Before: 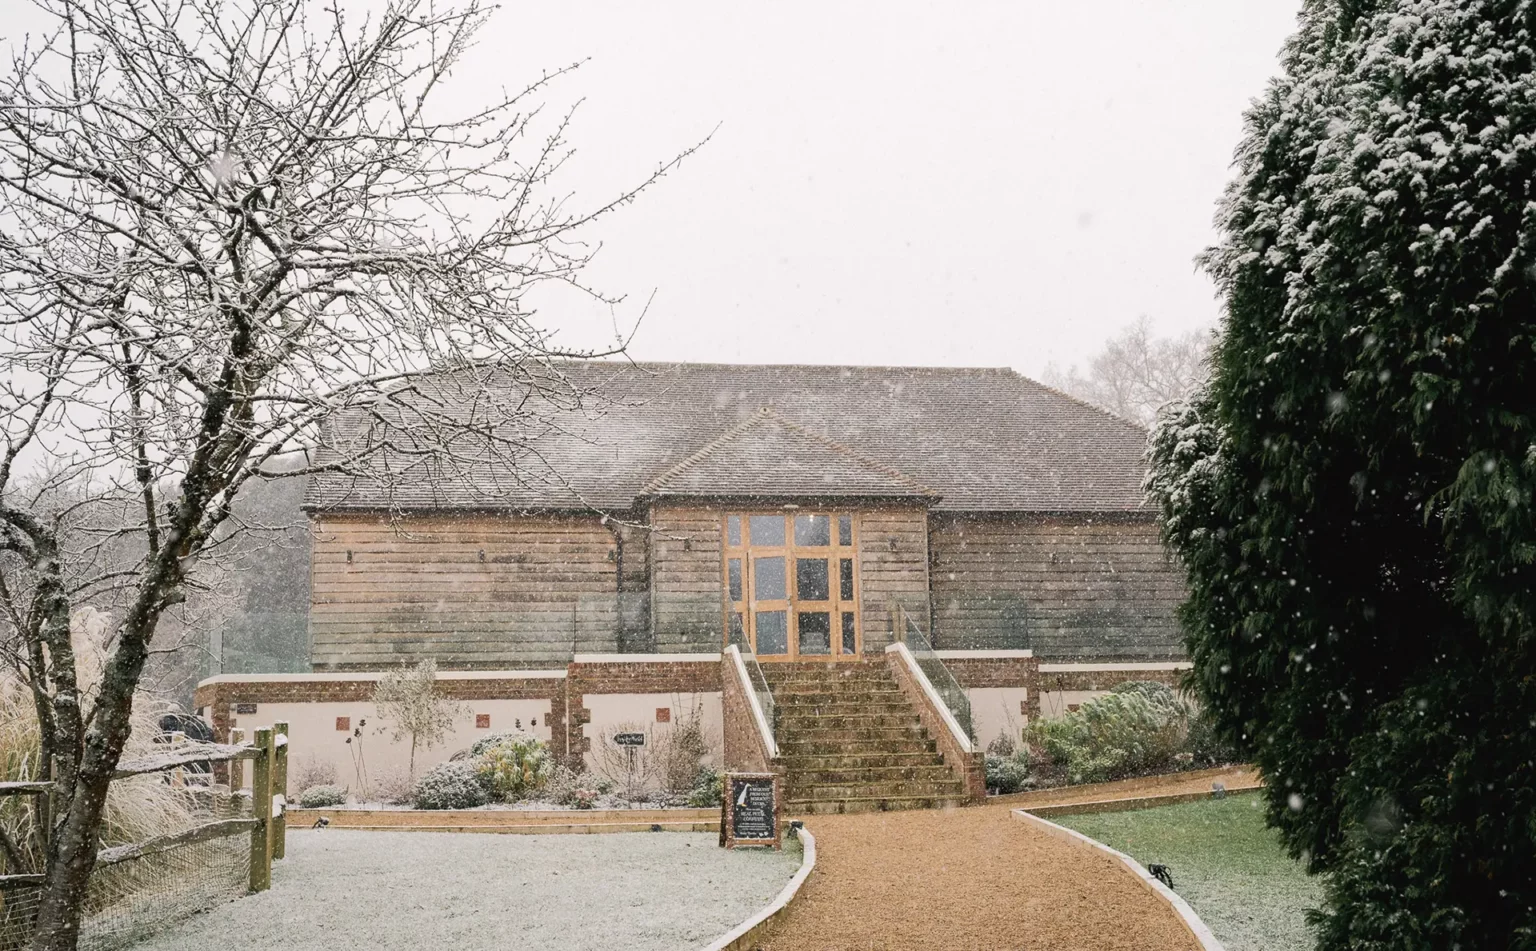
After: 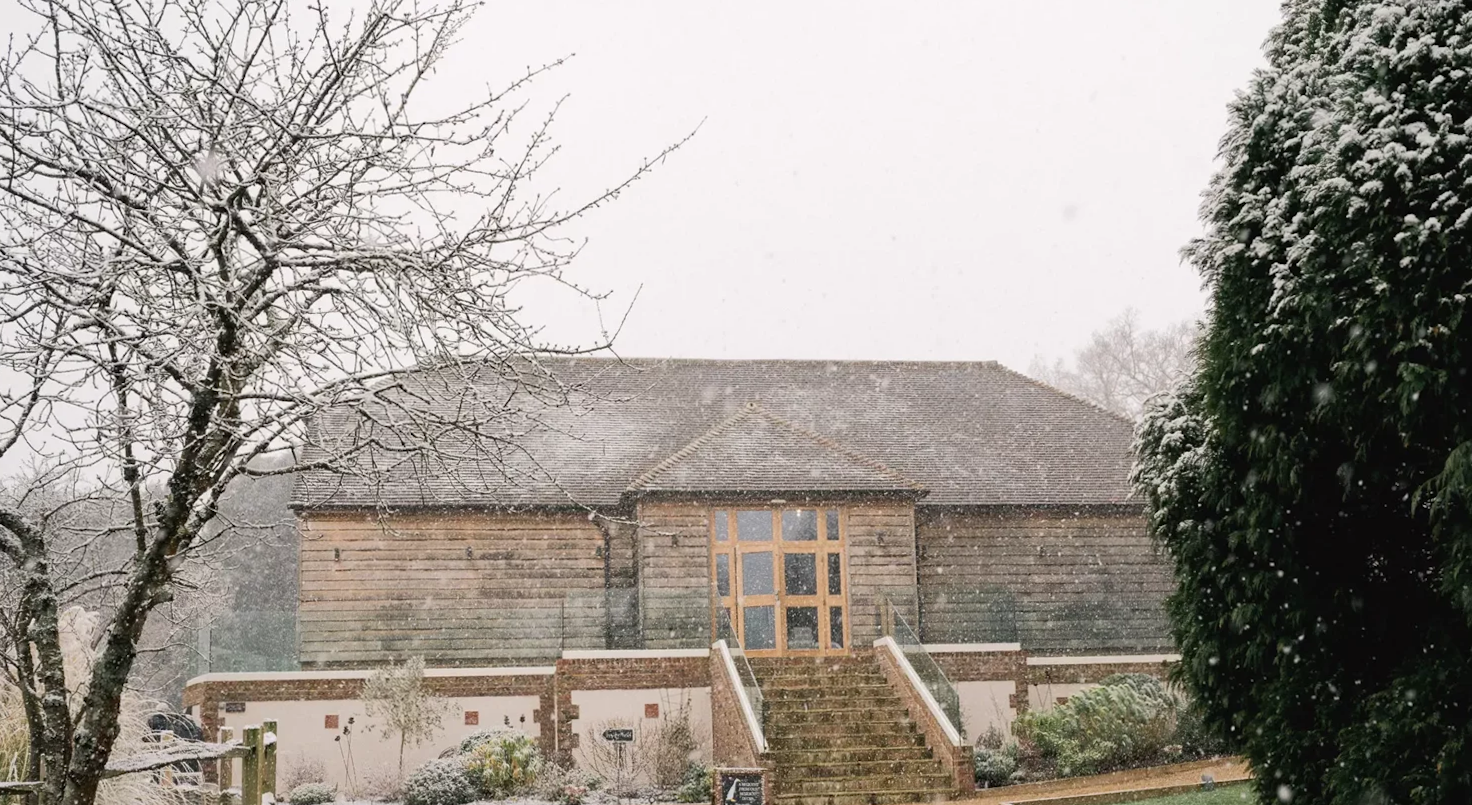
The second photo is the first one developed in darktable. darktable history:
crop and rotate: angle 0.394°, left 0.348%, right 2.718%, bottom 14.315%
